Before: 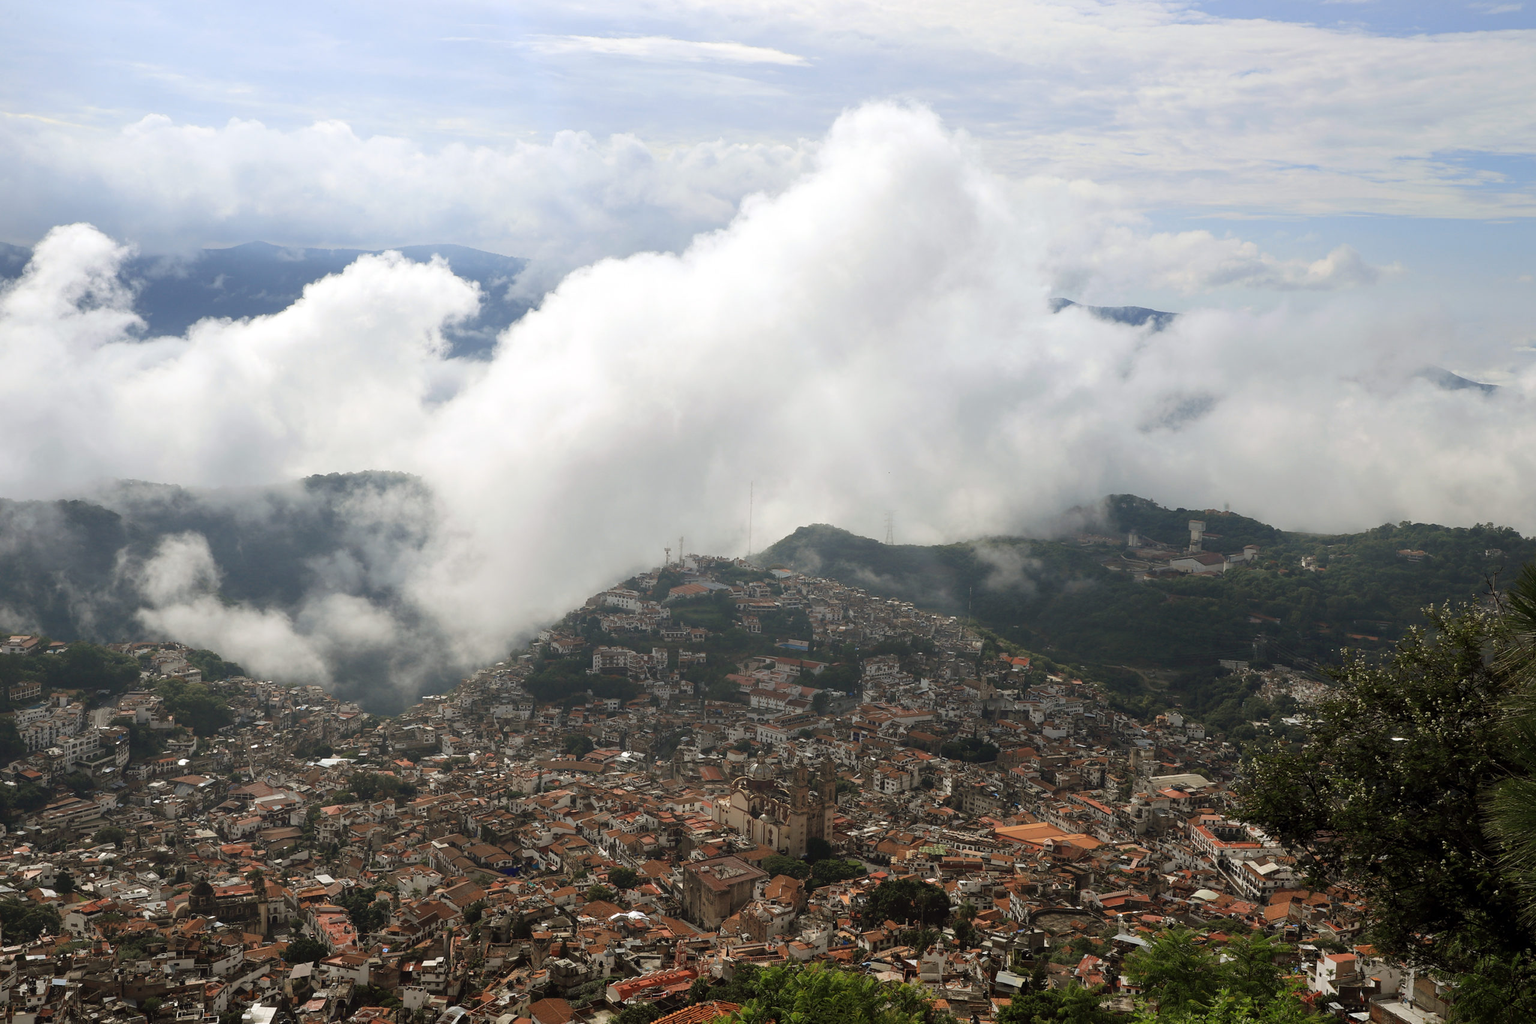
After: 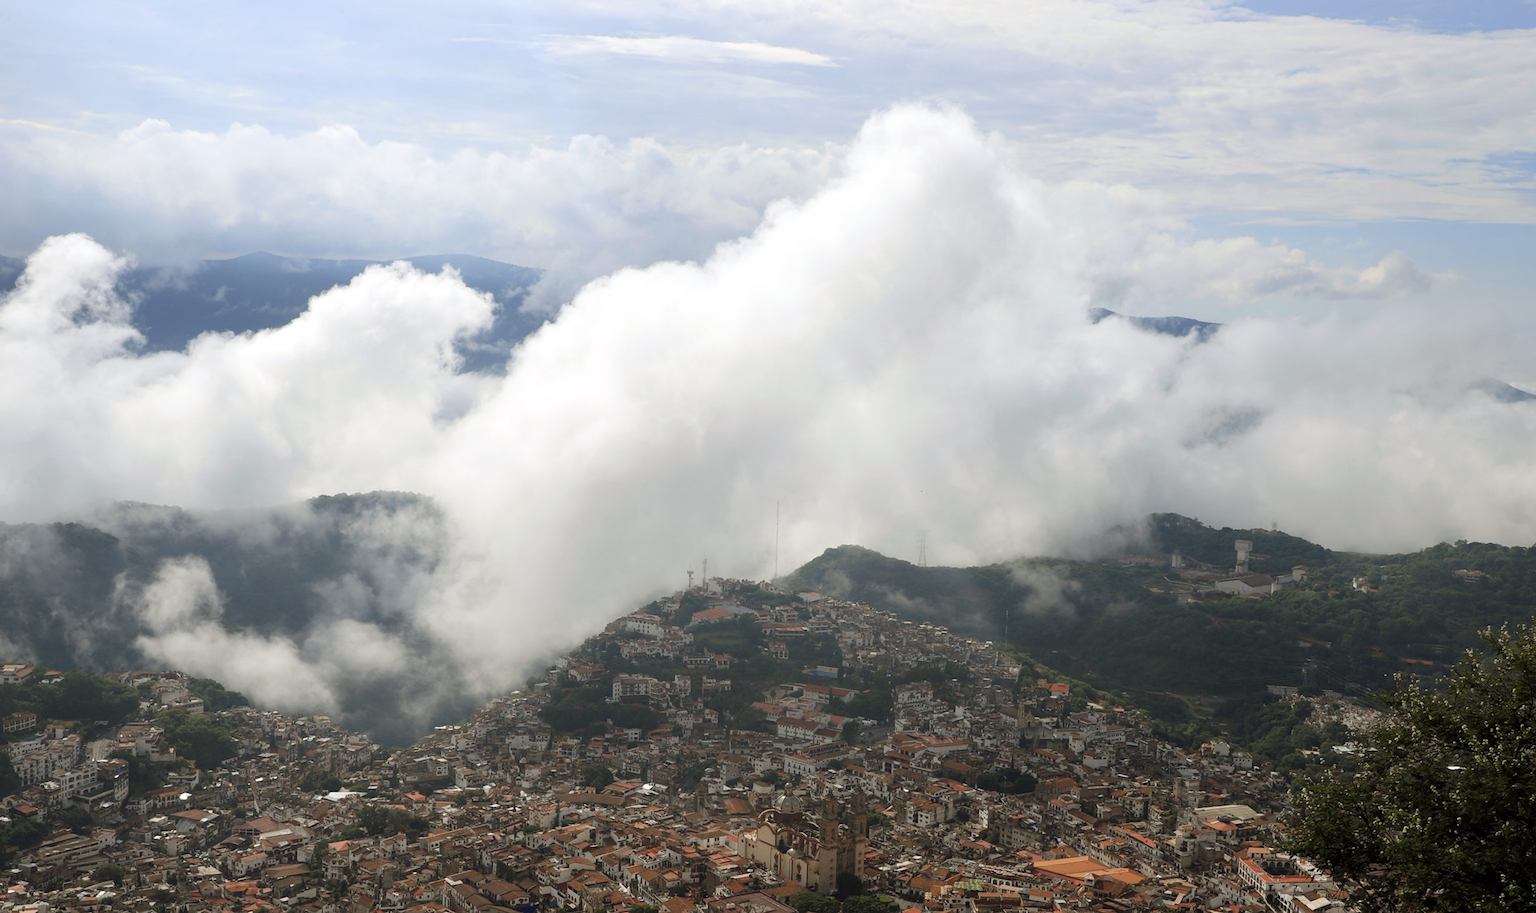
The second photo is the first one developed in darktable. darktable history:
crop and rotate: angle 0.196°, left 0.217%, right 3.55%, bottom 14.183%
